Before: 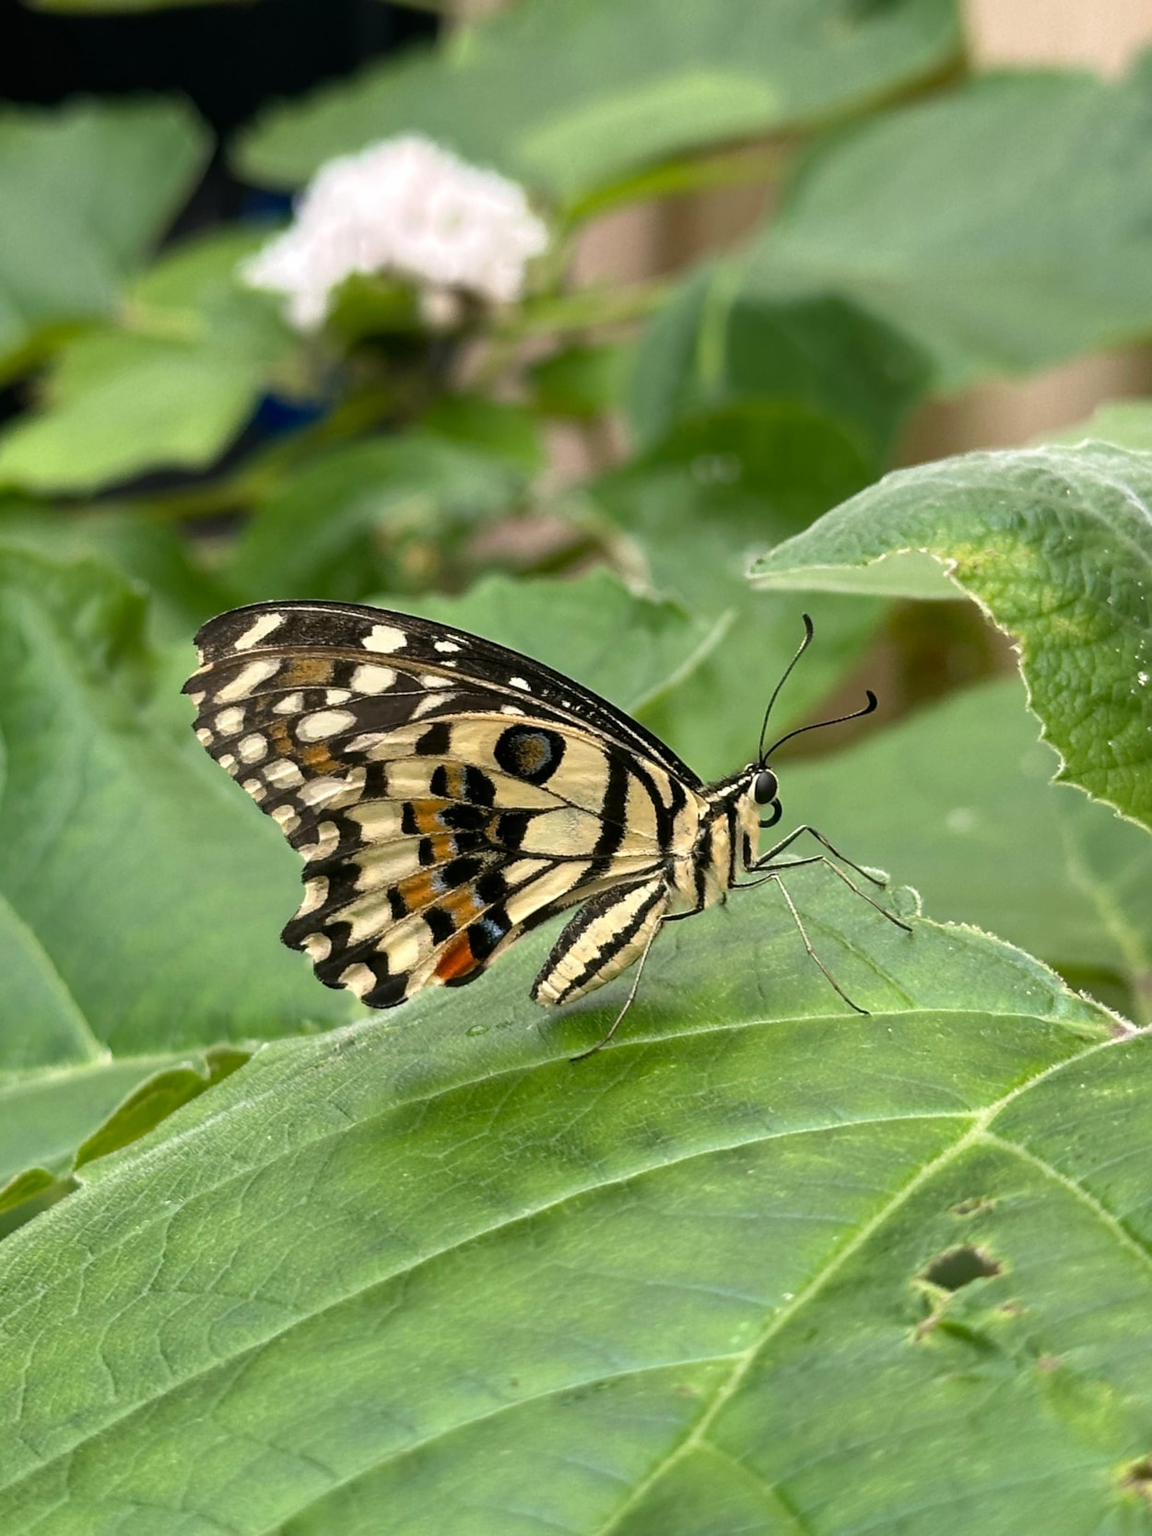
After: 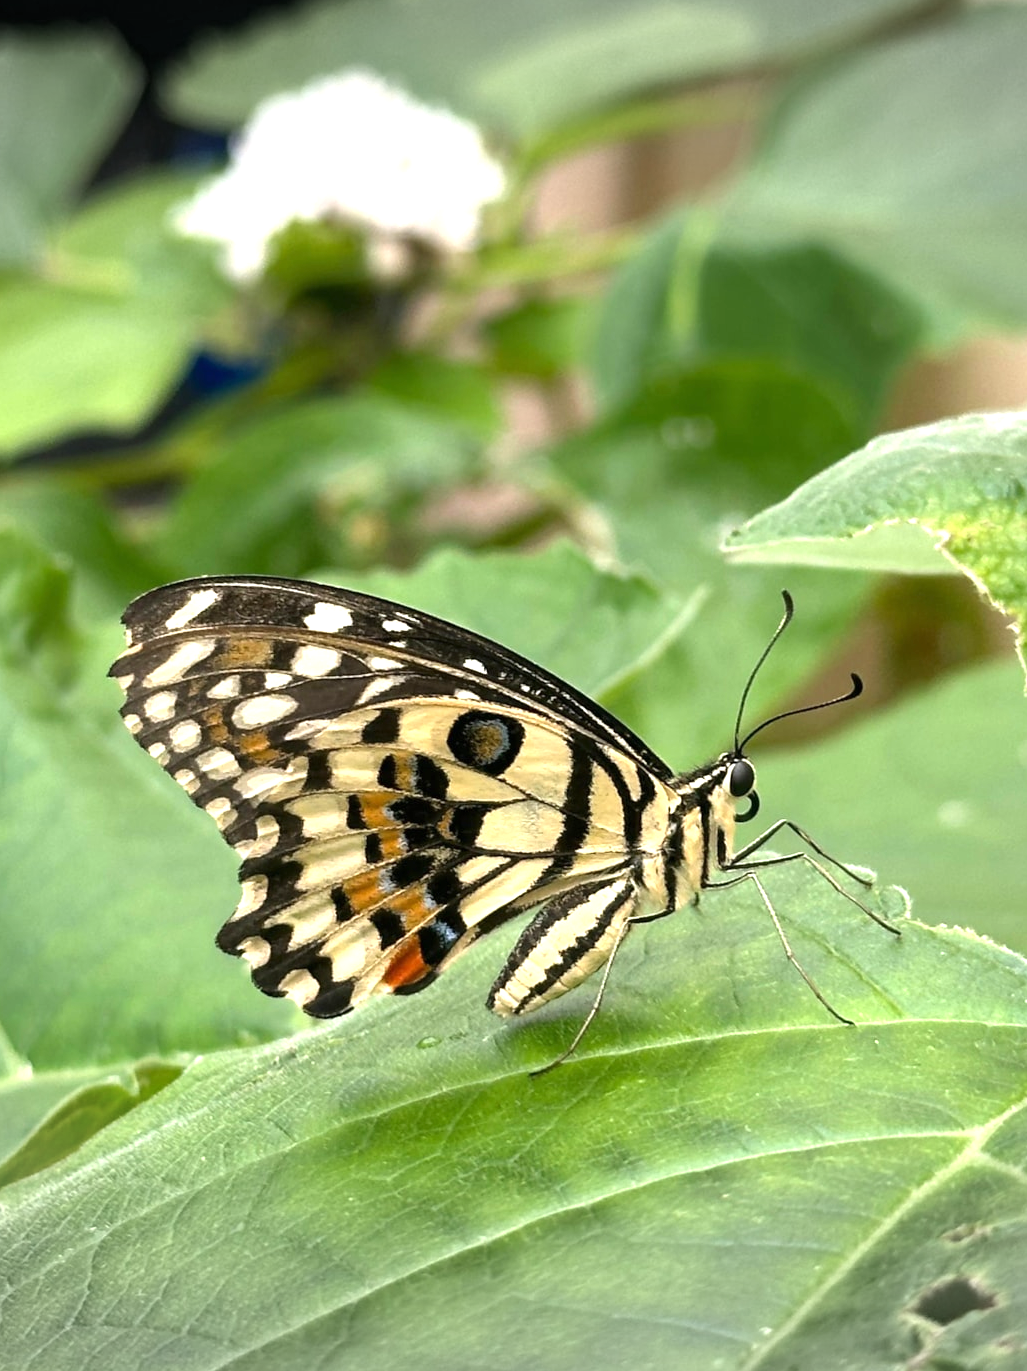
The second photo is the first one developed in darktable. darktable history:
exposure: black level correction 0, exposure 0.68 EV, compensate exposure bias true, compensate highlight preservation false
vignetting: fall-off start 100%, brightness -0.282, width/height ratio 1.31
crop and rotate: left 7.196%, top 4.574%, right 10.605%, bottom 13.178%
